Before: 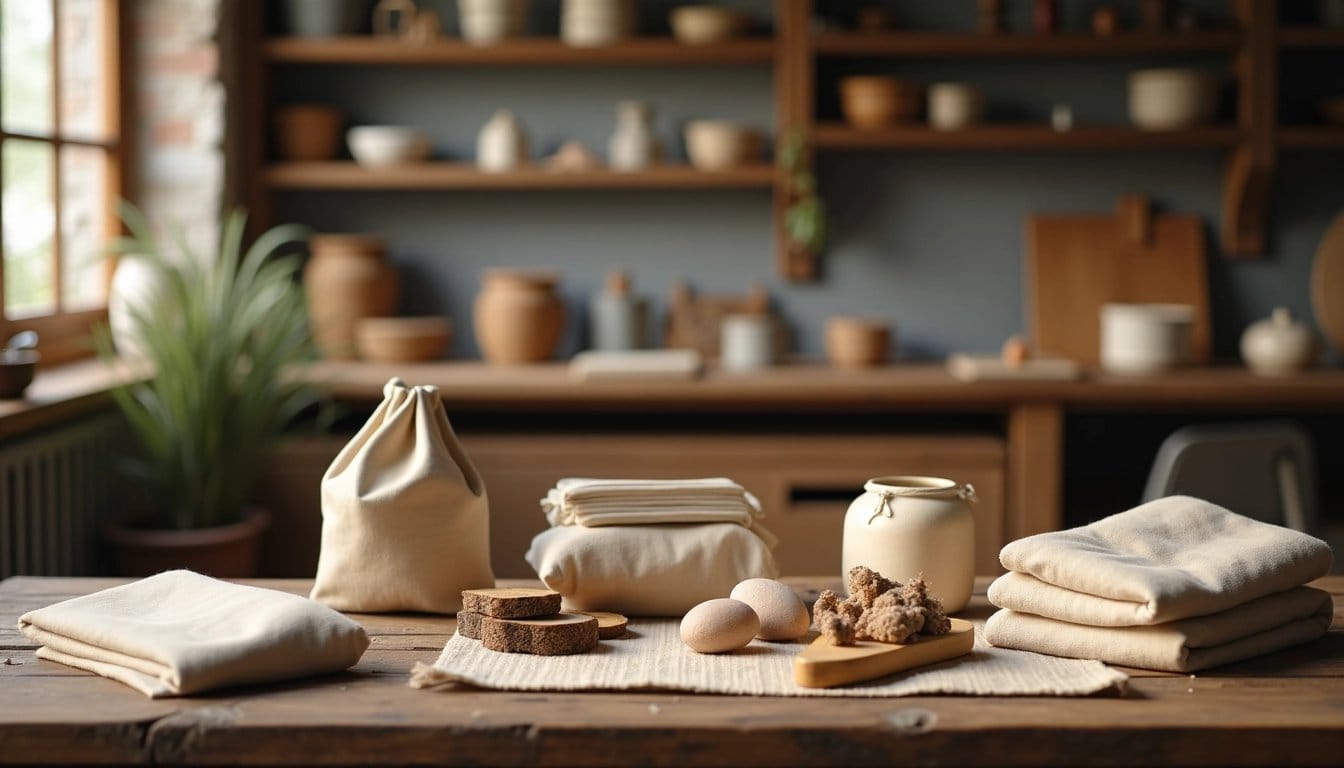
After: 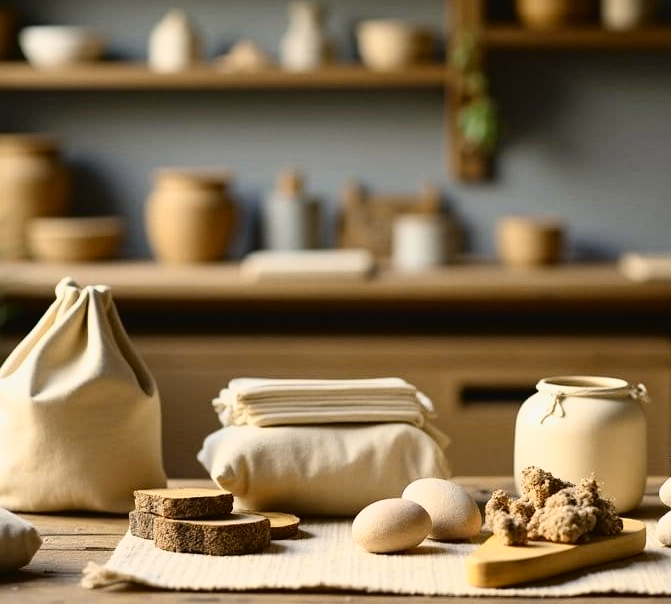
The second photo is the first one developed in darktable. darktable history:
tone equalizer: on, module defaults
exposure: black level correction 0.001, compensate highlight preservation false
tone curve: curves: ch0 [(0, 0.023) (0.113, 0.084) (0.285, 0.301) (0.673, 0.796) (0.845, 0.932) (0.994, 0.971)]; ch1 [(0, 0) (0.456, 0.437) (0.498, 0.5) (0.57, 0.559) (0.631, 0.639) (1, 1)]; ch2 [(0, 0) (0.417, 0.44) (0.46, 0.453) (0.502, 0.507) (0.55, 0.57) (0.67, 0.712) (1, 1)], color space Lab, independent channels, preserve colors none
crop and rotate: angle 0.011°, left 24.413%, top 13.121%, right 25.625%, bottom 8.111%
